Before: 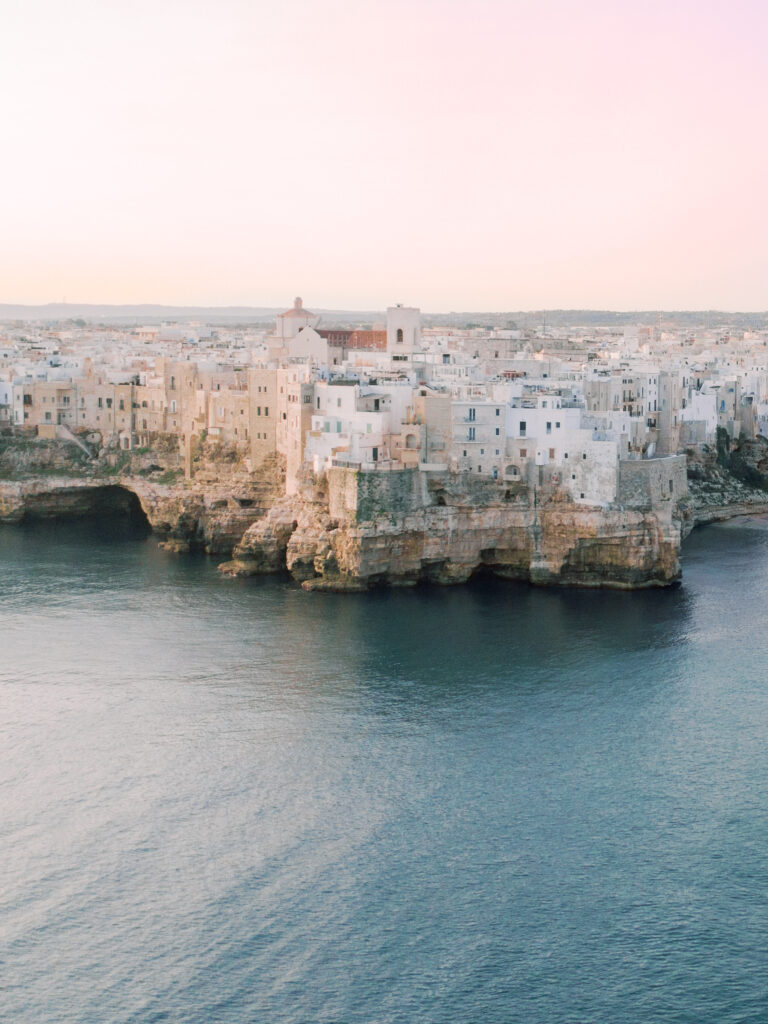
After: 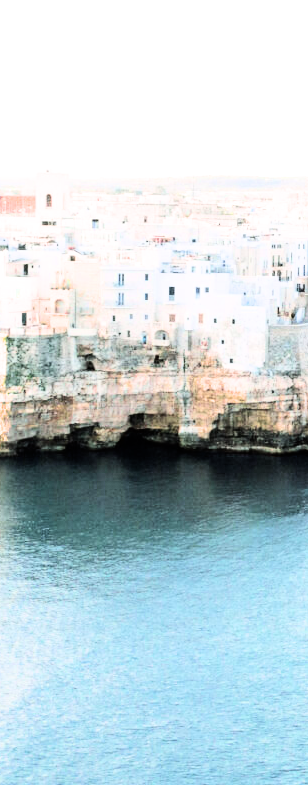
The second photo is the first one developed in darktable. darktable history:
exposure: black level correction 0, exposure 1.179 EV, compensate highlight preservation false
tone equalizer: -8 EV -0.724 EV, -7 EV -0.727 EV, -6 EV -0.596 EV, -5 EV -0.417 EV, -3 EV 0.379 EV, -2 EV 0.6 EV, -1 EV 0.682 EV, +0 EV 0.757 EV, edges refinement/feathering 500, mask exposure compensation -1.57 EV, preserve details no
filmic rgb: black relative exposure -8.02 EV, white relative exposure 4.02 EV, hardness 4.11, contrast 1.364, color science v6 (2022)
crop: left 45.711%, top 13.264%, right 14.175%, bottom 9.989%
